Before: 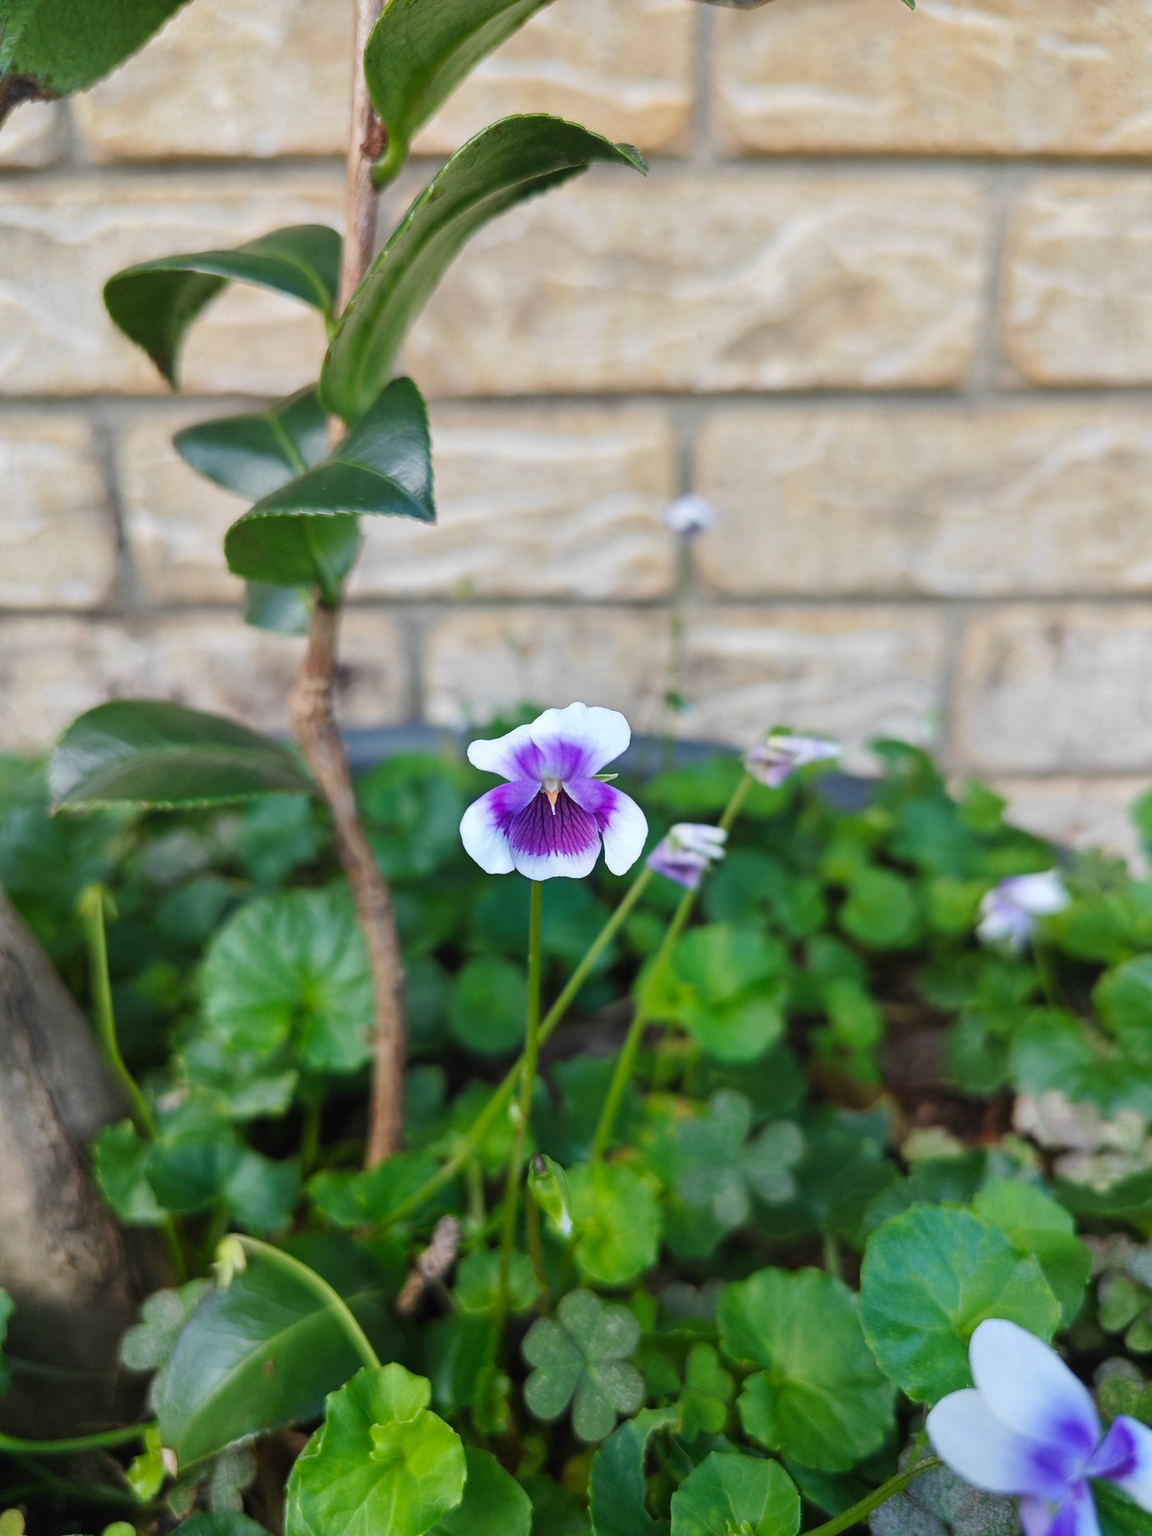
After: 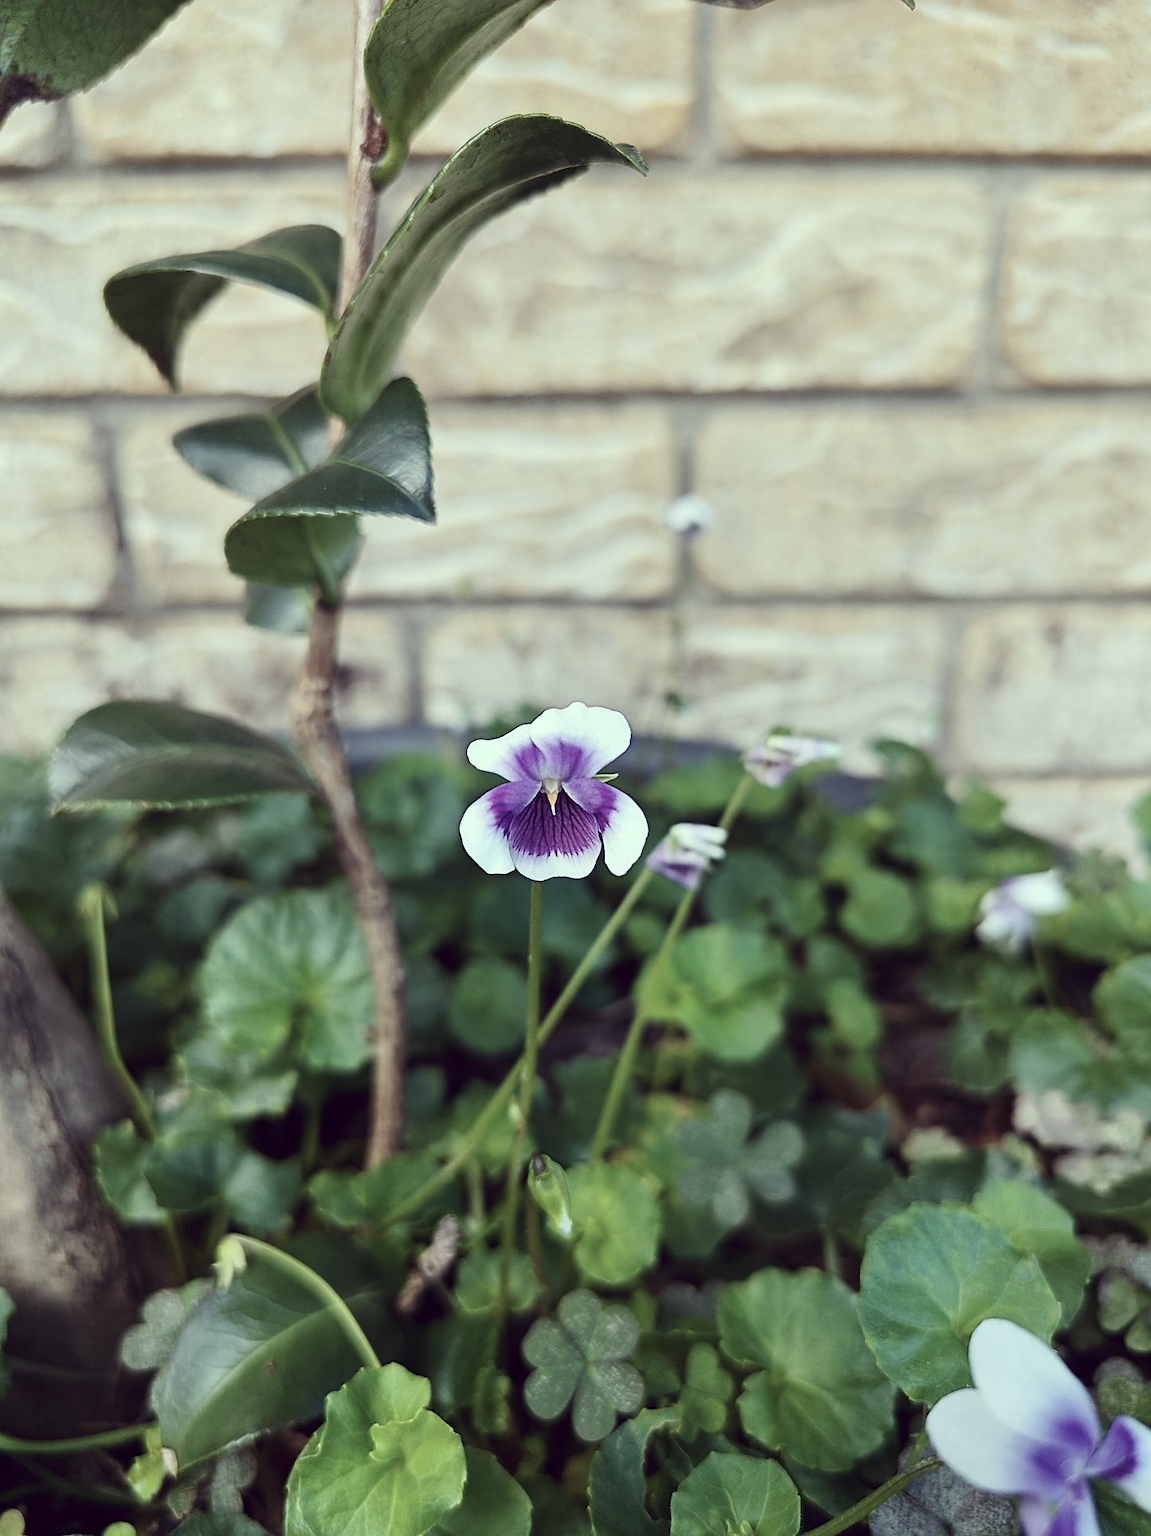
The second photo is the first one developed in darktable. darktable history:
color correction: highlights a* -20.17, highlights b* 20.27, shadows a* 20.03, shadows b* -20.46, saturation 0.43
contrast brightness saturation: contrast 0.18, saturation 0.3
sharpen: on, module defaults
